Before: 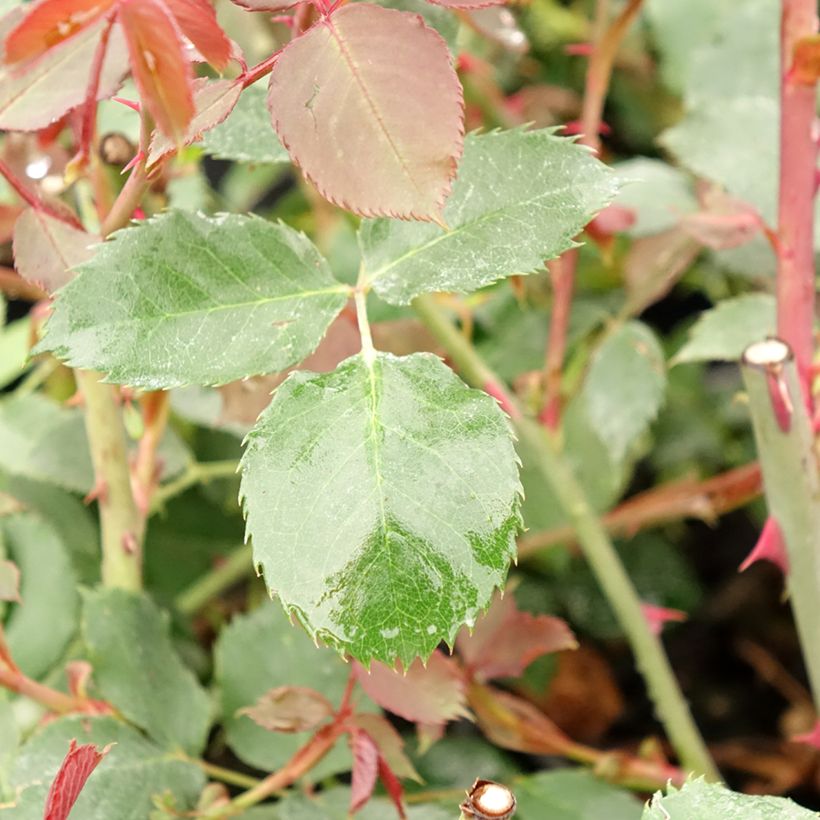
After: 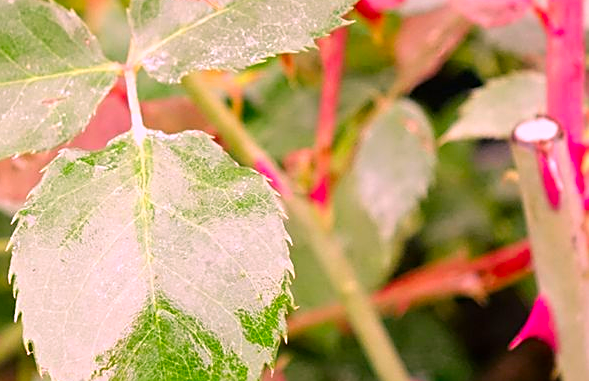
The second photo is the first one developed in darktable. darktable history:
crop and rotate: left 28.093%, top 27.158%, bottom 26.359%
sharpen: on, module defaults
color correction: highlights a* 19.48, highlights b* -11.89, saturation 1.69
